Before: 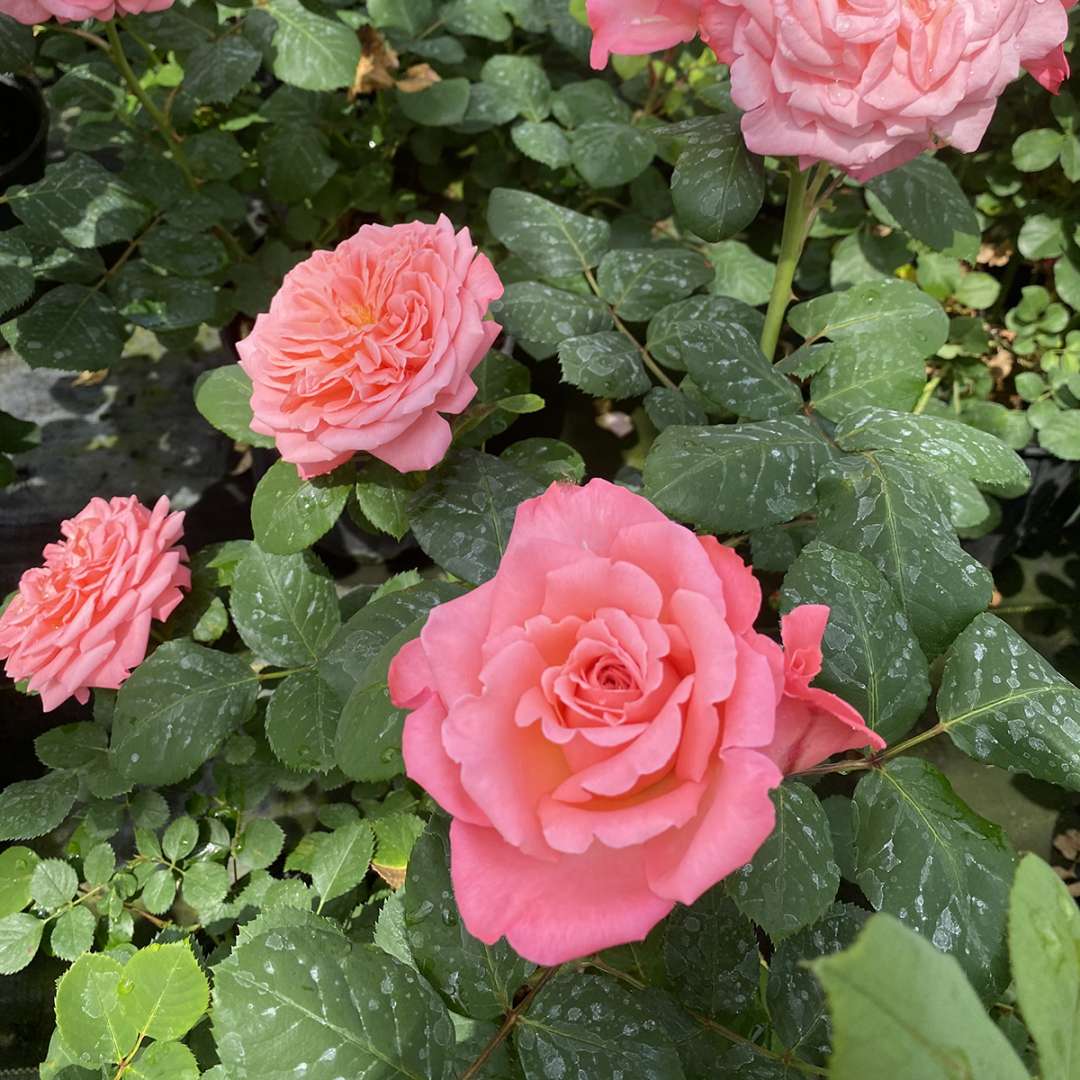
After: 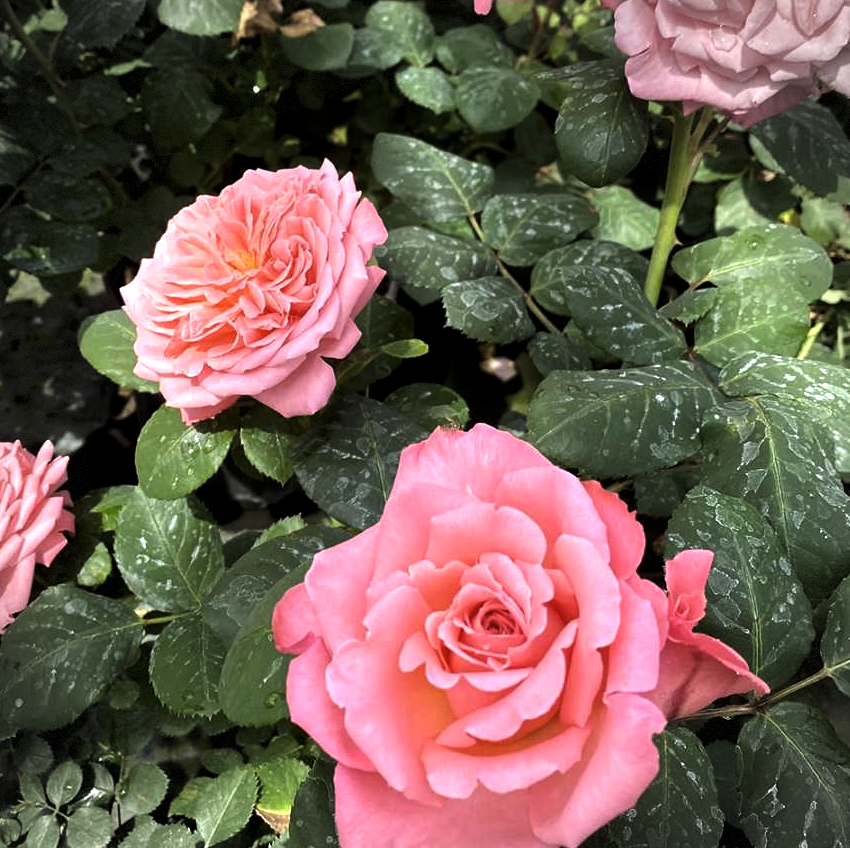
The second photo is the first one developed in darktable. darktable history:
vignetting: dithering 8-bit output
crop and rotate: left 10.778%, top 5.1%, right 10.493%, bottom 16.361%
levels: levels [0.044, 0.475, 0.791]
